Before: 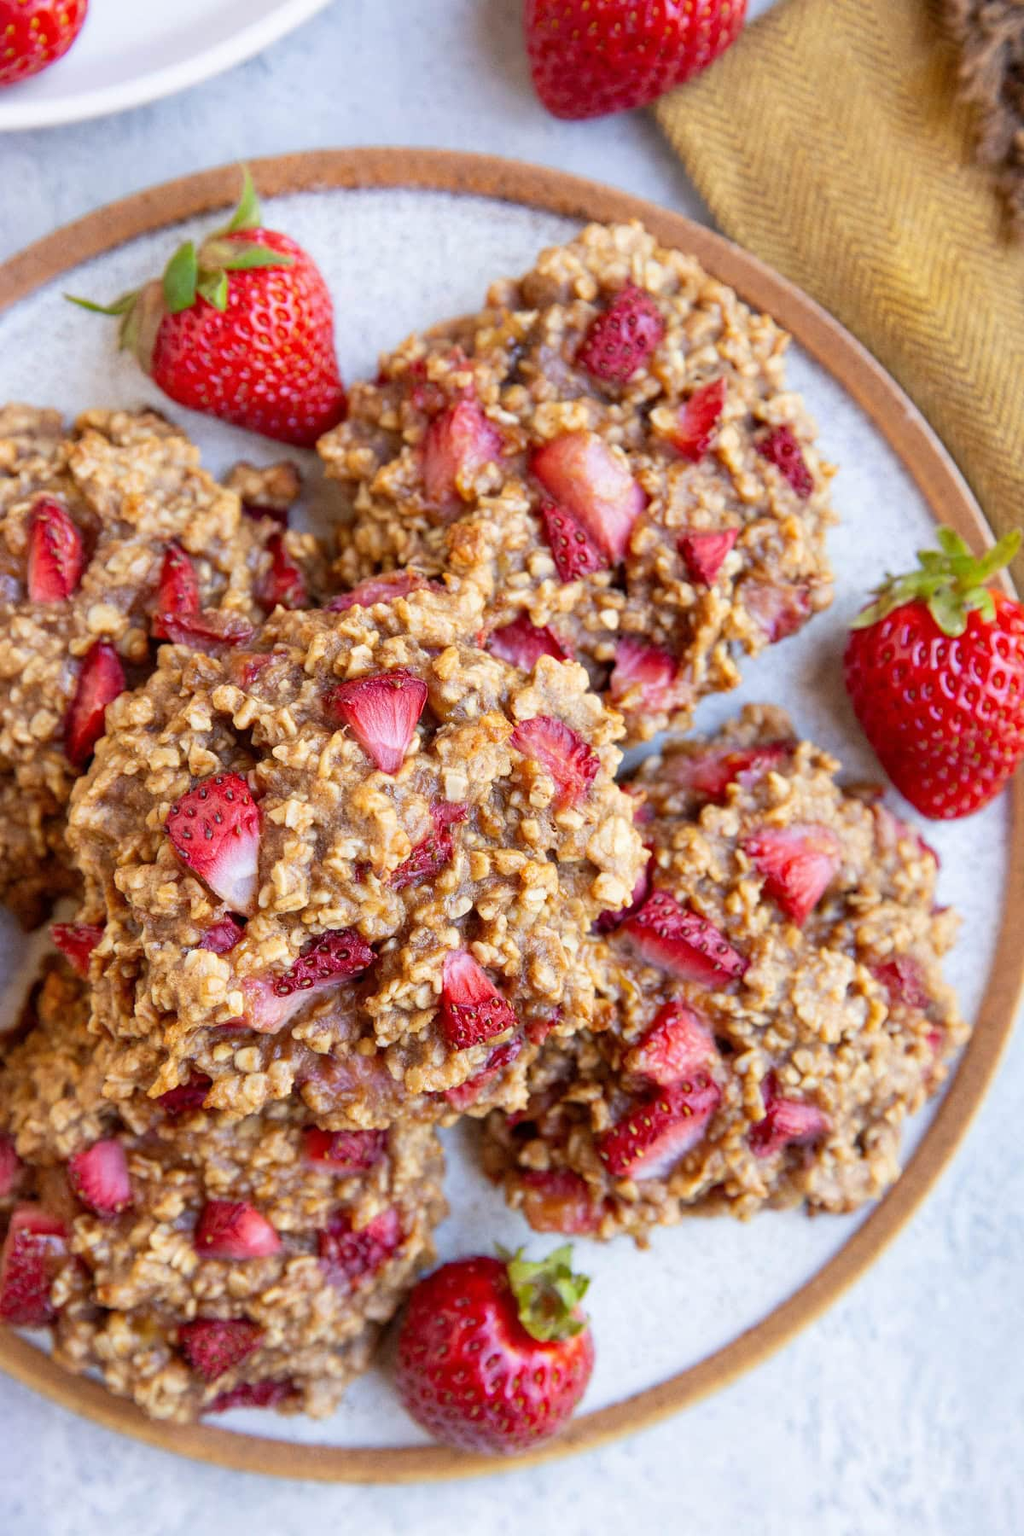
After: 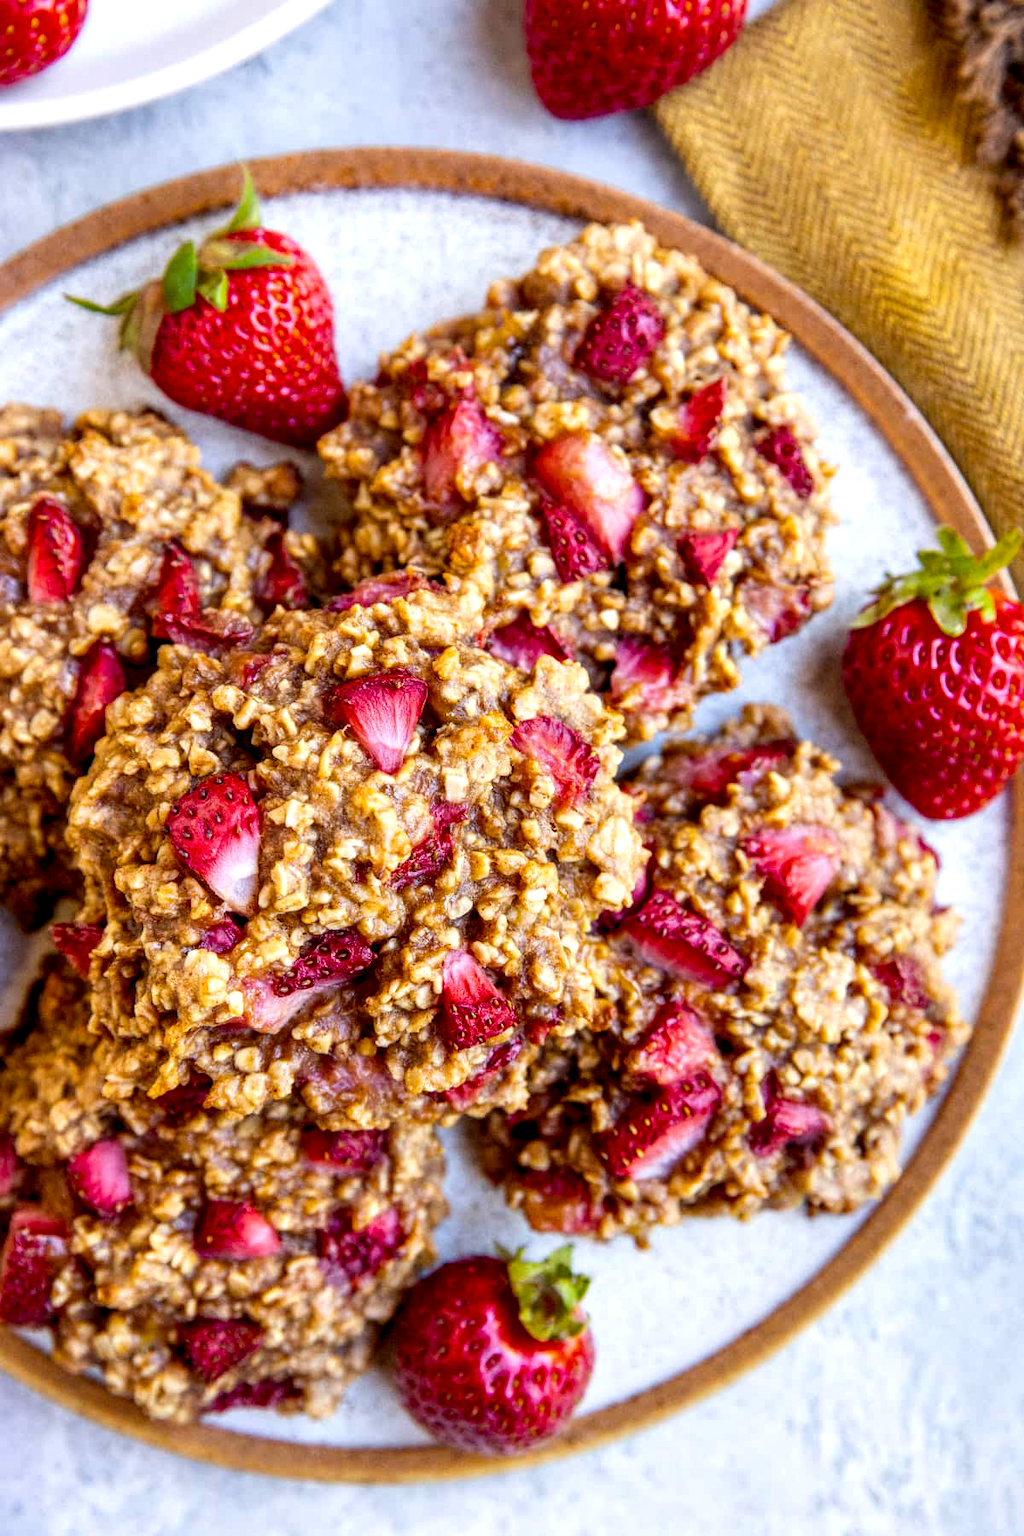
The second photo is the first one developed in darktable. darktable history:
color balance rgb: perceptual saturation grading › global saturation 29.937%
local contrast: highlights 60%, shadows 59%, detail 160%
